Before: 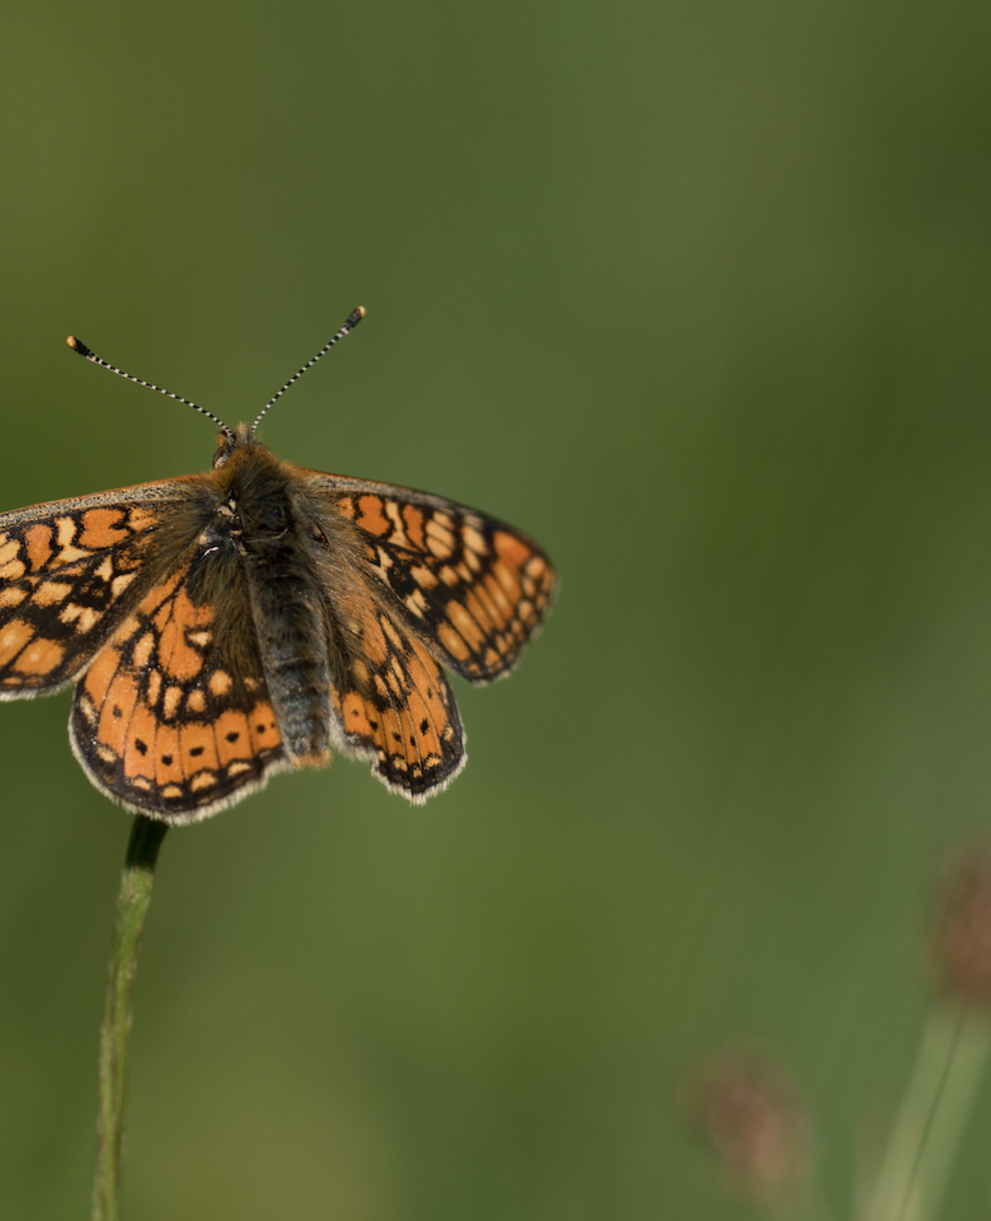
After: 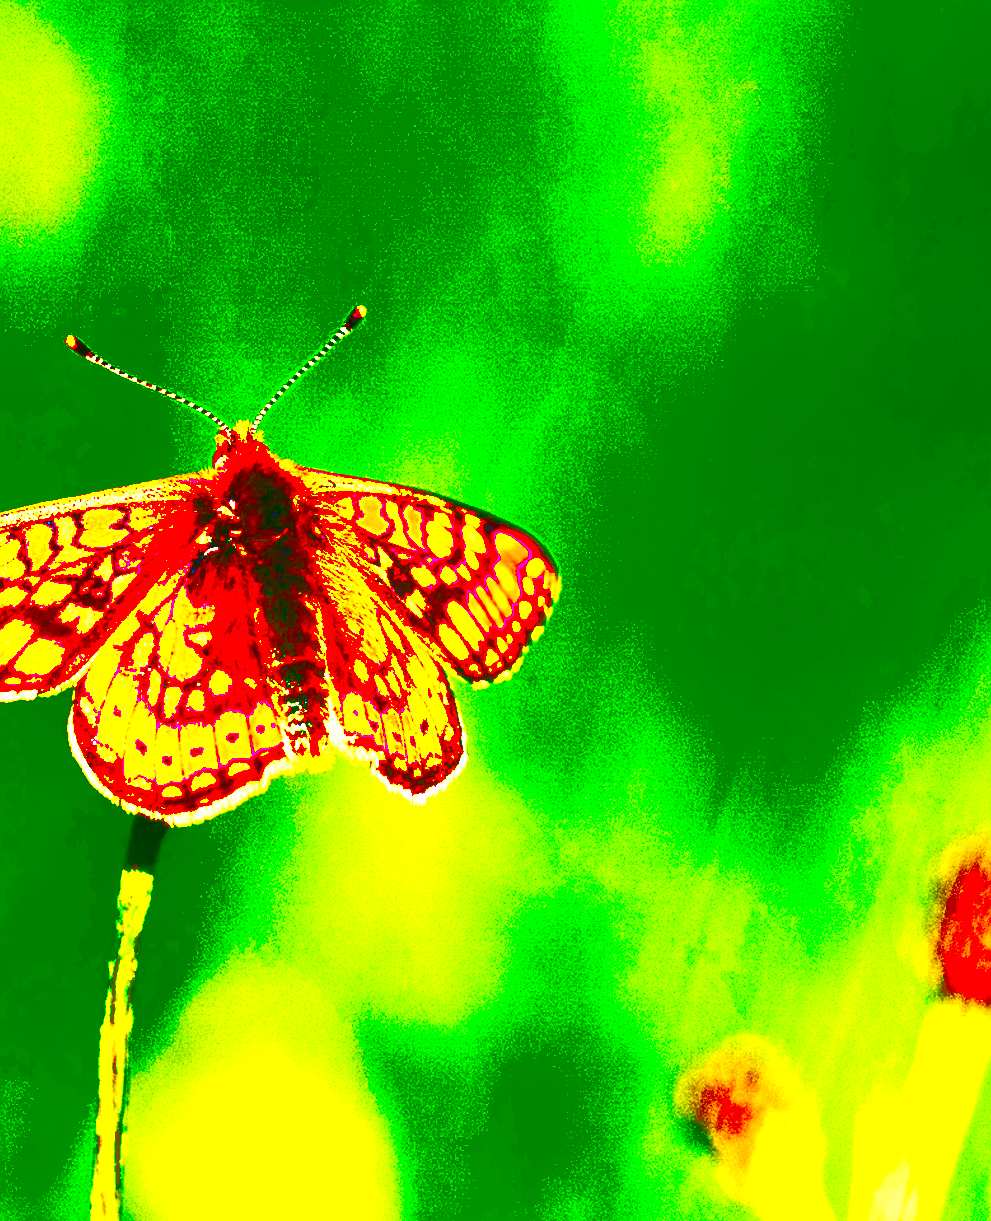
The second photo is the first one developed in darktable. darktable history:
exposure: black level correction 0.098, exposure 2.951 EV, compensate highlight preservation false
local contrast: detail 130%
color correction: highlights a* 10.3, highlights b* 14.36, shadows a* -9.81, shadows b* -14.81
contrast brightness saturation: contrast 0.248, saturation -0.306
sharpen: on, module defaults
